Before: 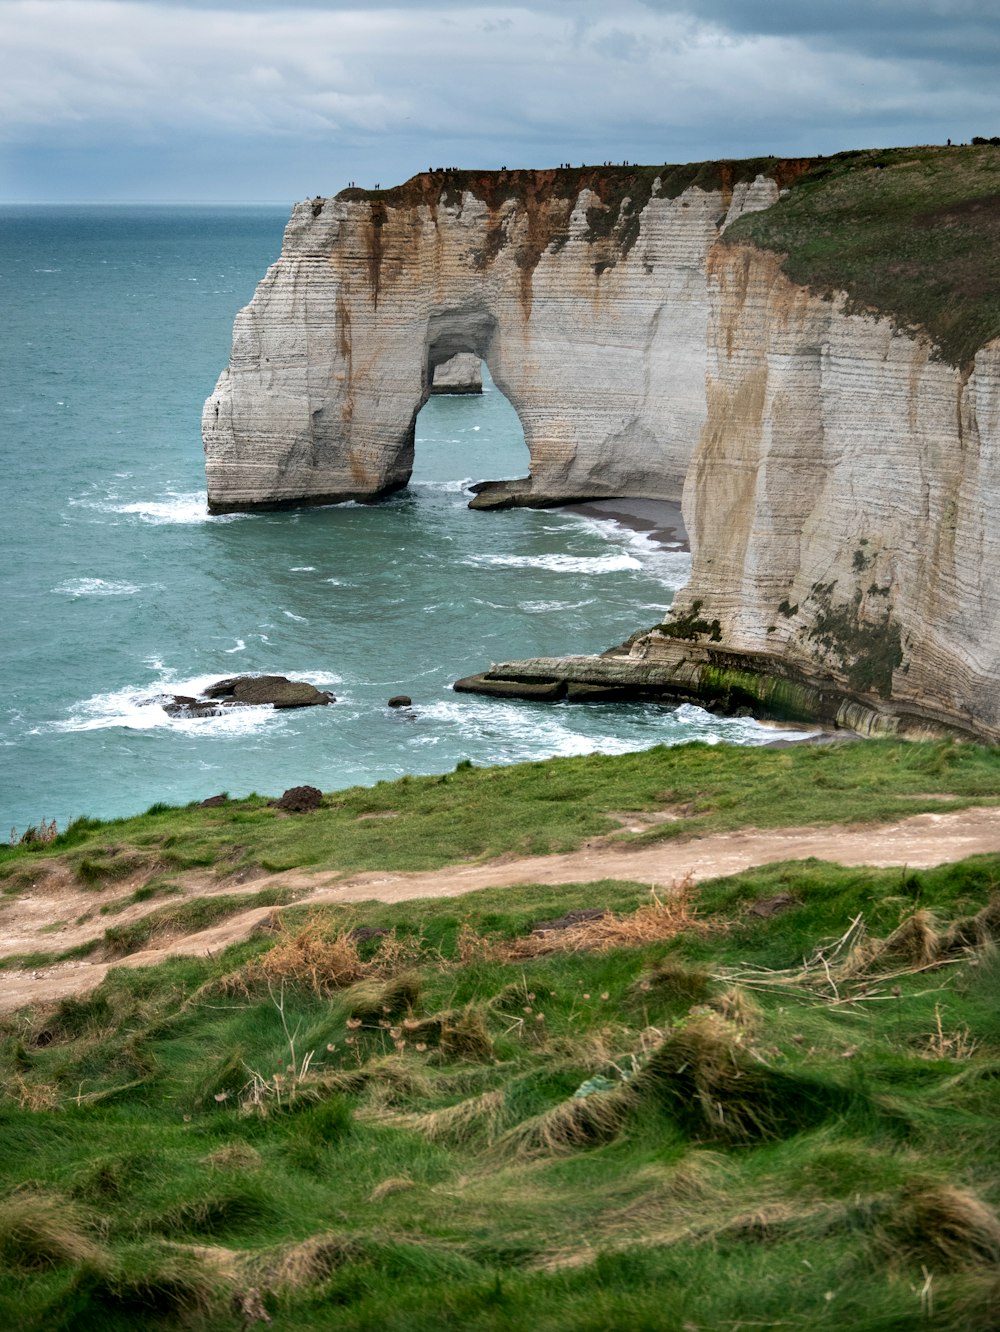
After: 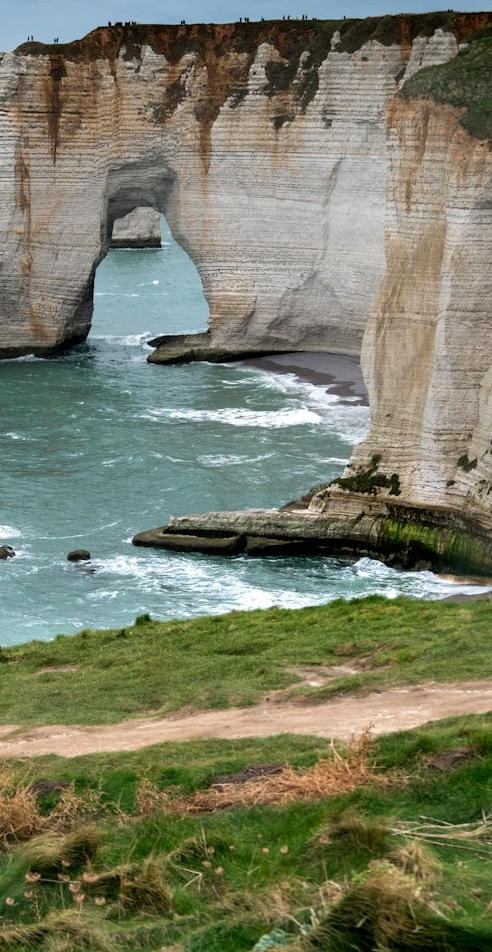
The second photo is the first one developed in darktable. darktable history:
crop: left 32.141%, top 10.979%, right 18.578%, bottom 17.499%
